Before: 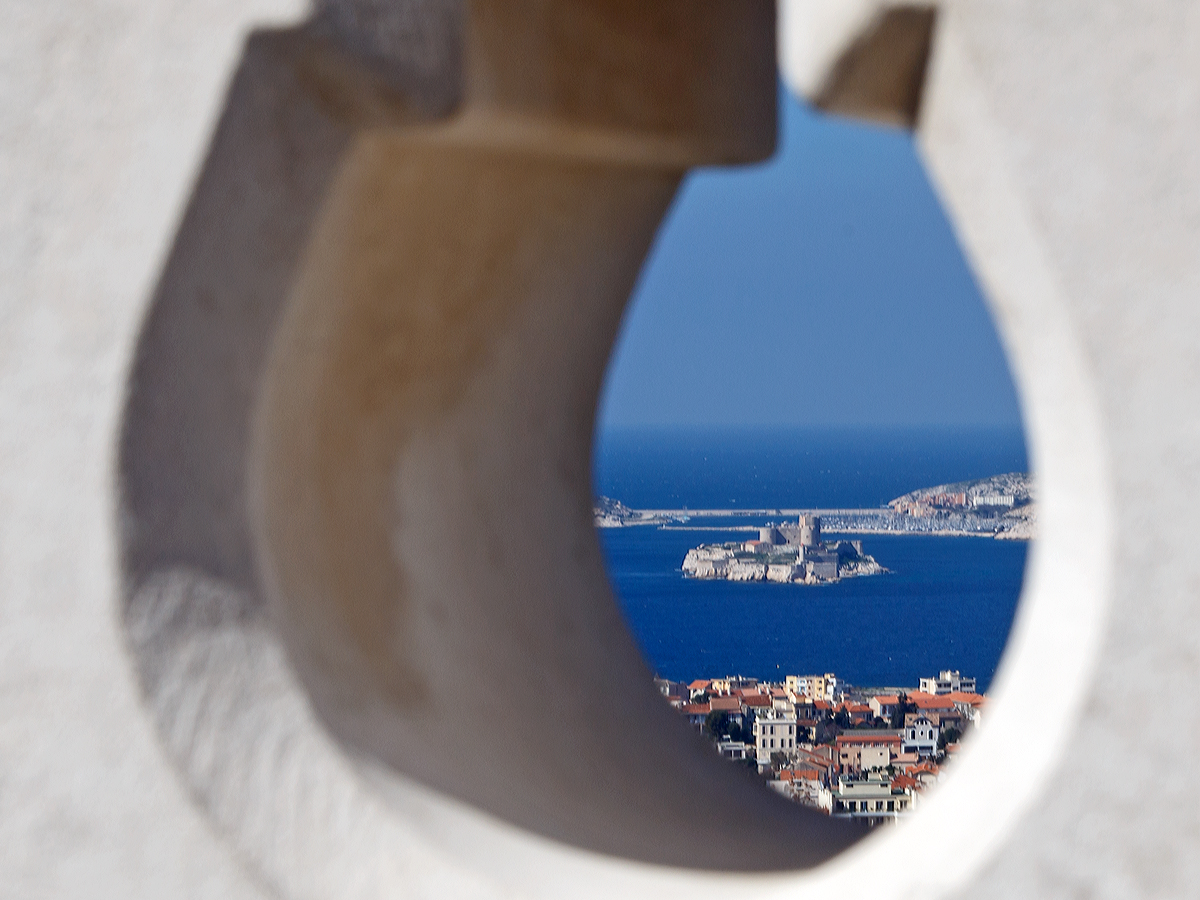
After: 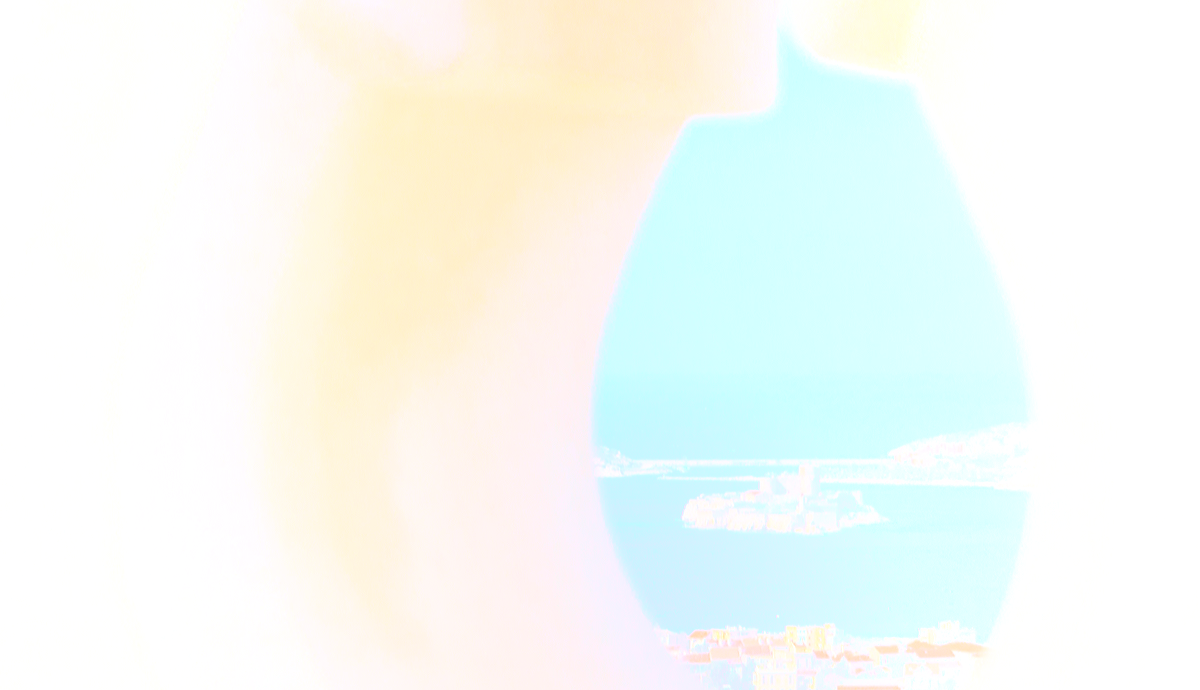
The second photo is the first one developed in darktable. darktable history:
bloom: size 70%, threshold 25%, strength 70%
crop: top 5.667%, bottom 17.637%
tone equalizer: -7 EV 0.15 EV, -6 EV 0.6 EV, -5 EV 1.15 EV, -4 EV 1.33 EV, -3 EV 1.15 EV, -2 EV 0.6 EV, -1 EV 0.15 EV, mask exposure compensation -0.5 EV
